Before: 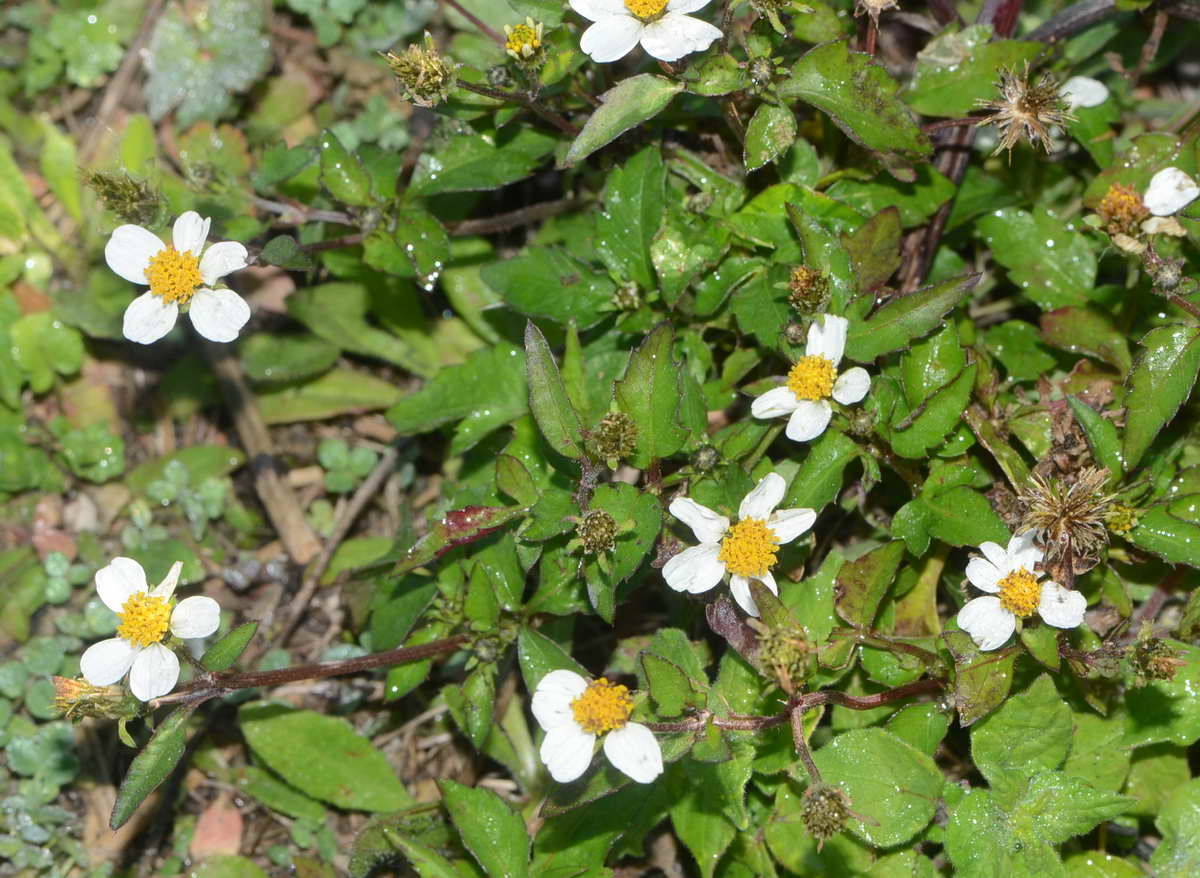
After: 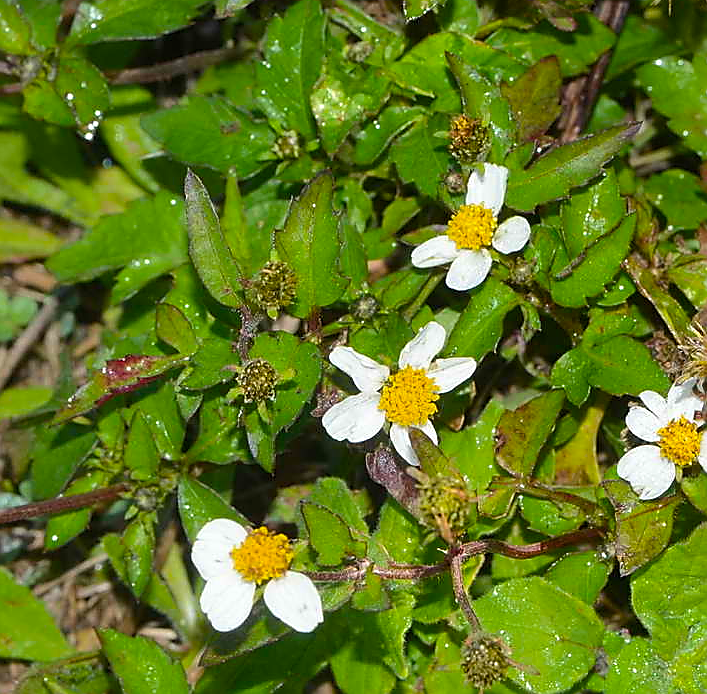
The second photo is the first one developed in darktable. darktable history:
shadows and highlights: shadows 5.01, soften with gaussian
sharpen: radius 1.4, amount 1.262, threshold 0.82
color balance rgb: perceptual saturation grading › global saturation 30.166%, global vibrance 10.942%
crop and rotate: left 28.368%, top 17.256%, right 12.668%, bottom 3.596%
contrast equalizer: octaves 7, y [[0.5 ×6], [0.5 ×6], [0.5, 0.5, 0.501, 0.545, 0.707, 0.863], [0 ×6], [0 ×6]]
